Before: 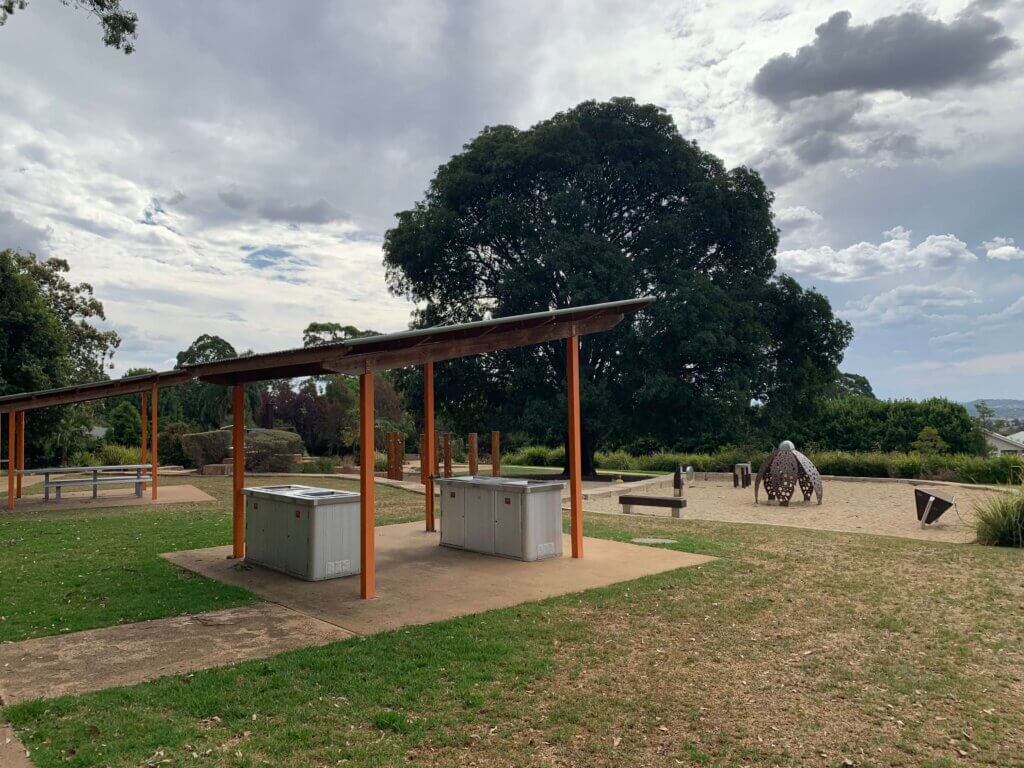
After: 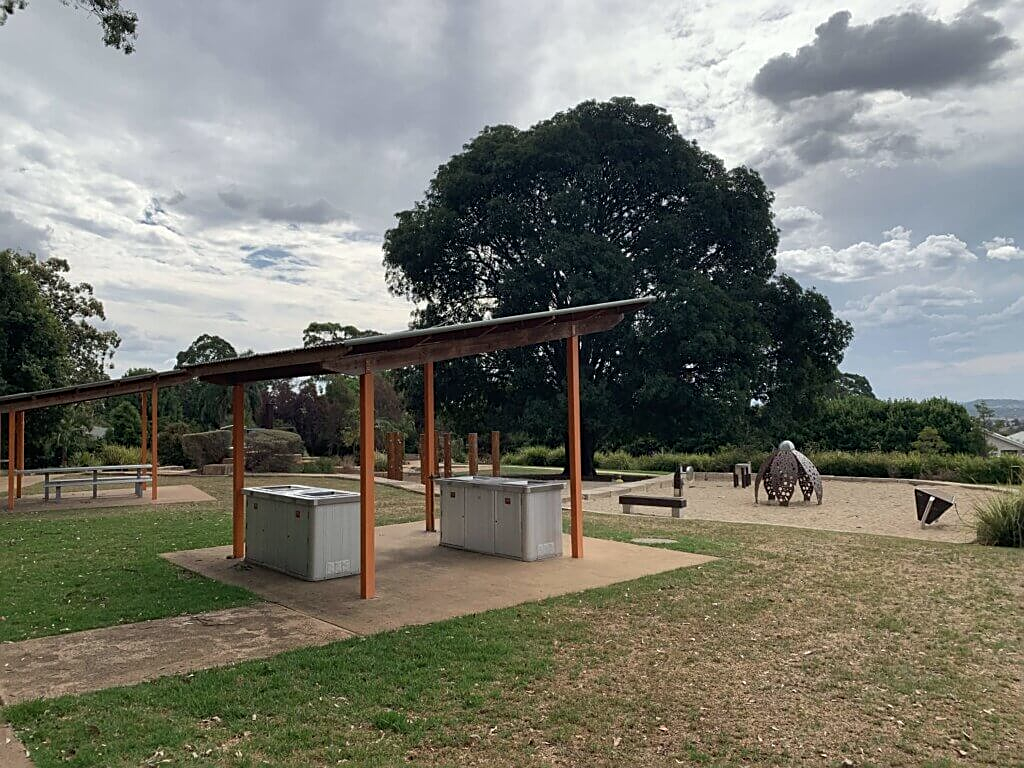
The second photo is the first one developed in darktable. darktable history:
sharpen: on, module defaults
color correction: saturation 0.85
